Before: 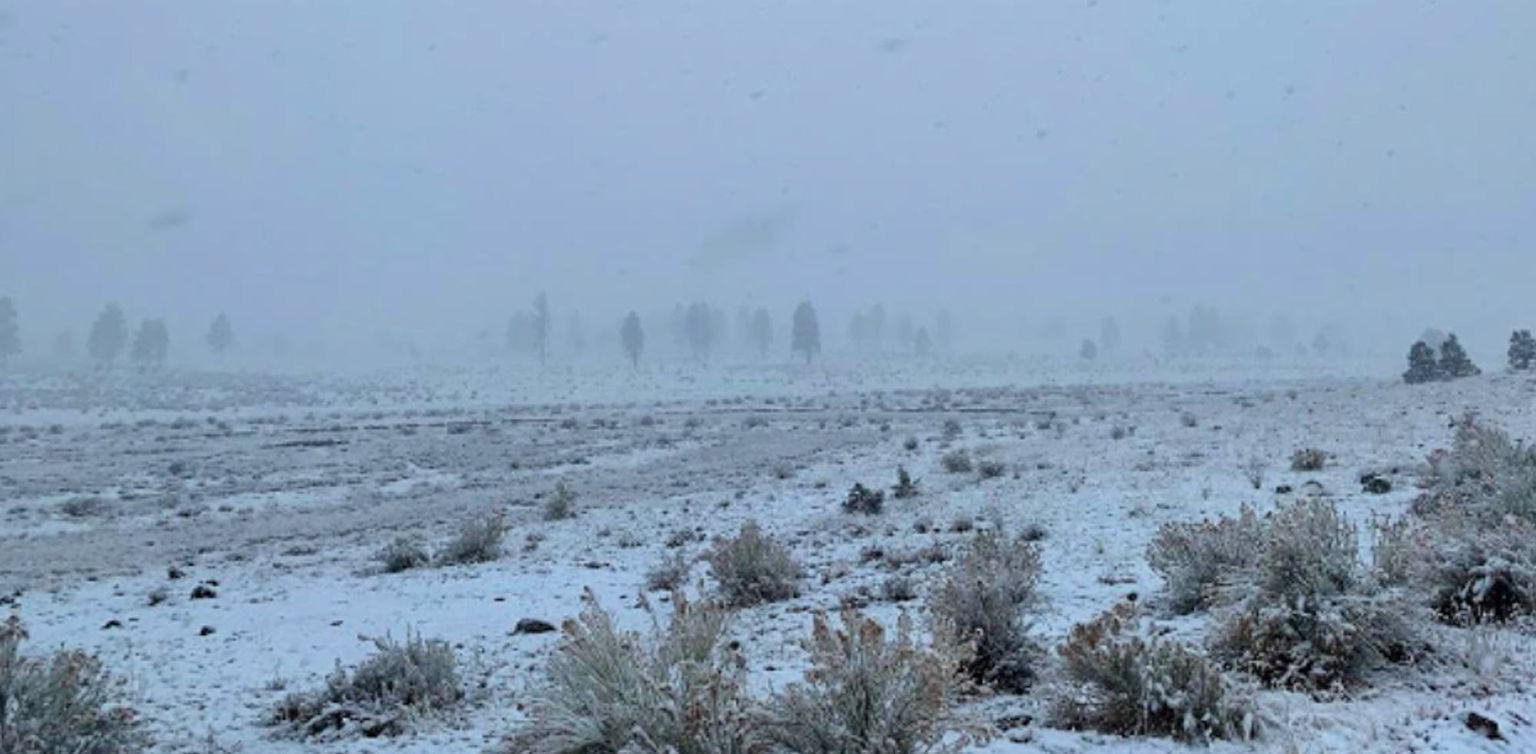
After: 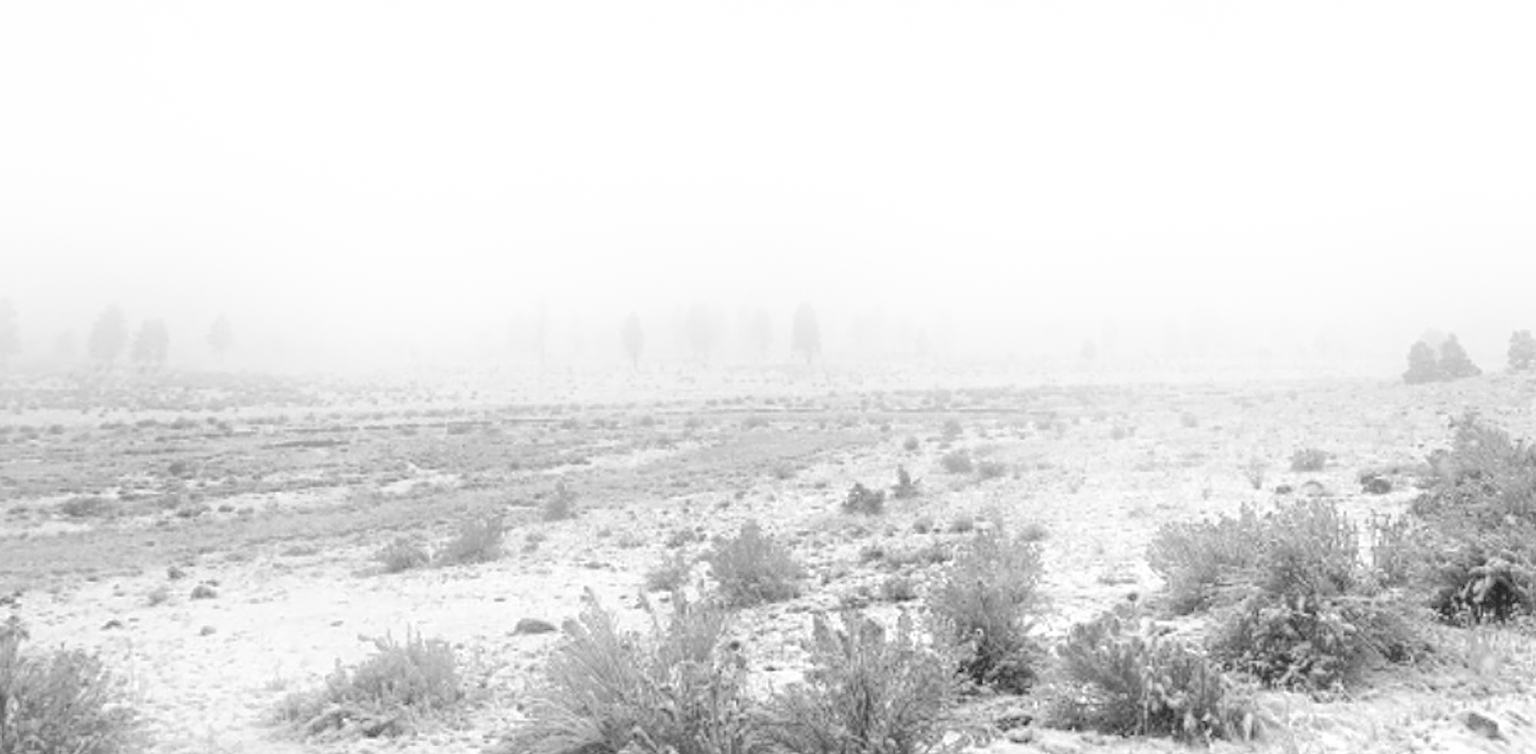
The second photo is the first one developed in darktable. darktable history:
exposure: black level correction 0.001, exposure 0.955 EV, compensate exposure bias true, compensate highlight preservation false
shadows and highlights: on, module defaults
color correction: highlights a* -3.28, highlights b* -6.24, shadows a* 3.1, shadows b* 5.19
monochrome: on, module defaults
grain: coarseness 0.81 ISO, strength 1.34%, mid-tones bias 0%
bloom: on, module defaults
white balance: emerald 1
